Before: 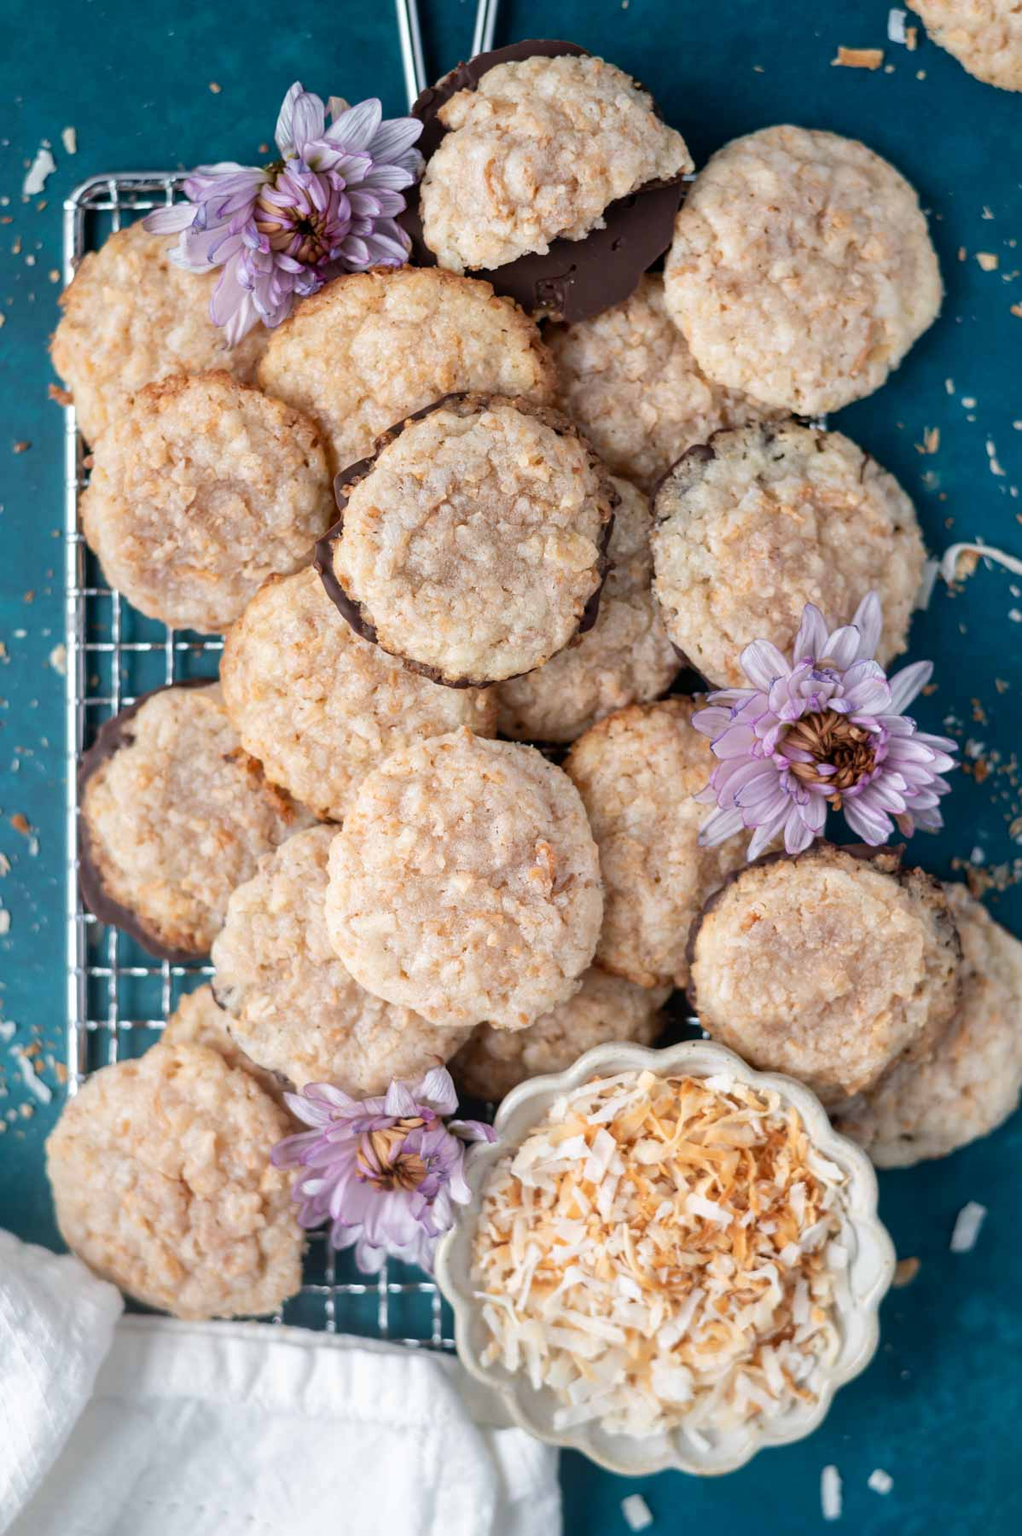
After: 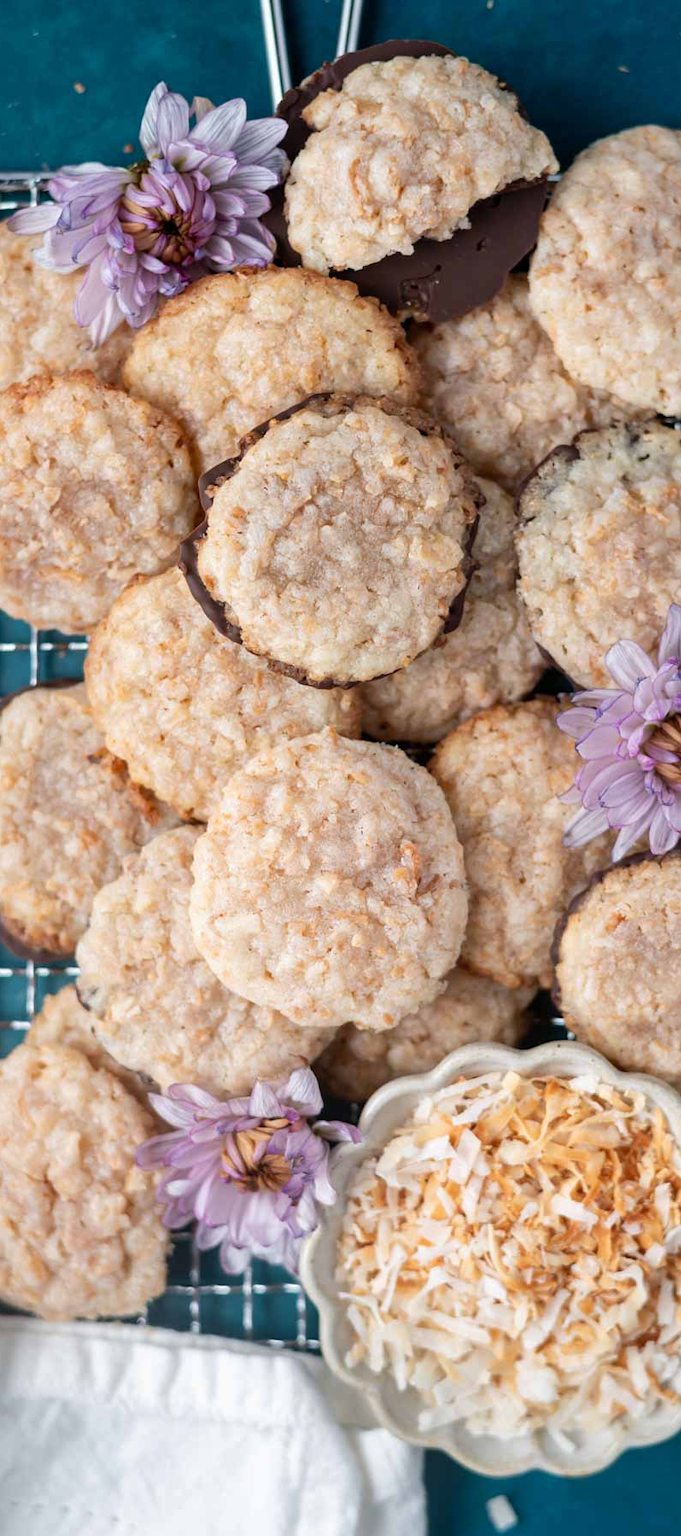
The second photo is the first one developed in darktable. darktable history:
crop and rotate: left 13.334%, right 20.055%
